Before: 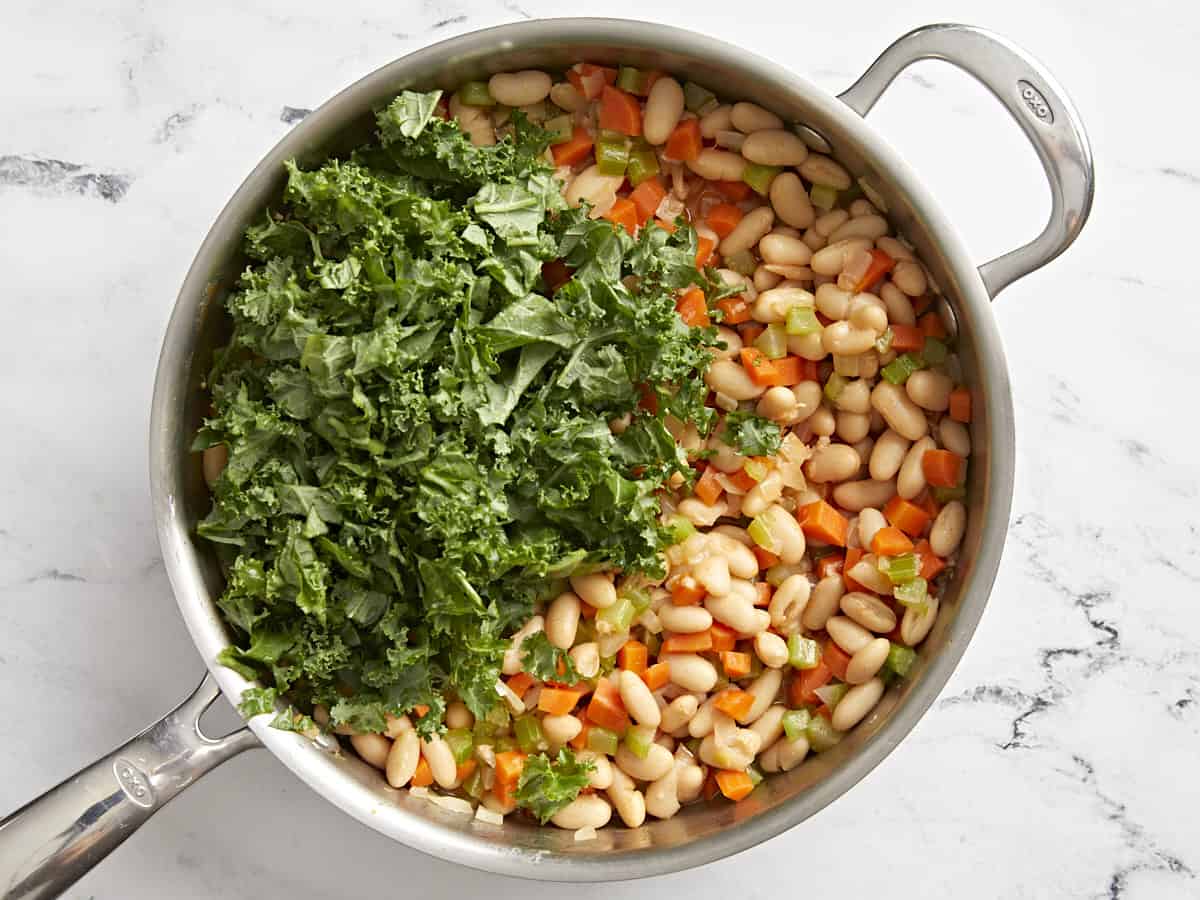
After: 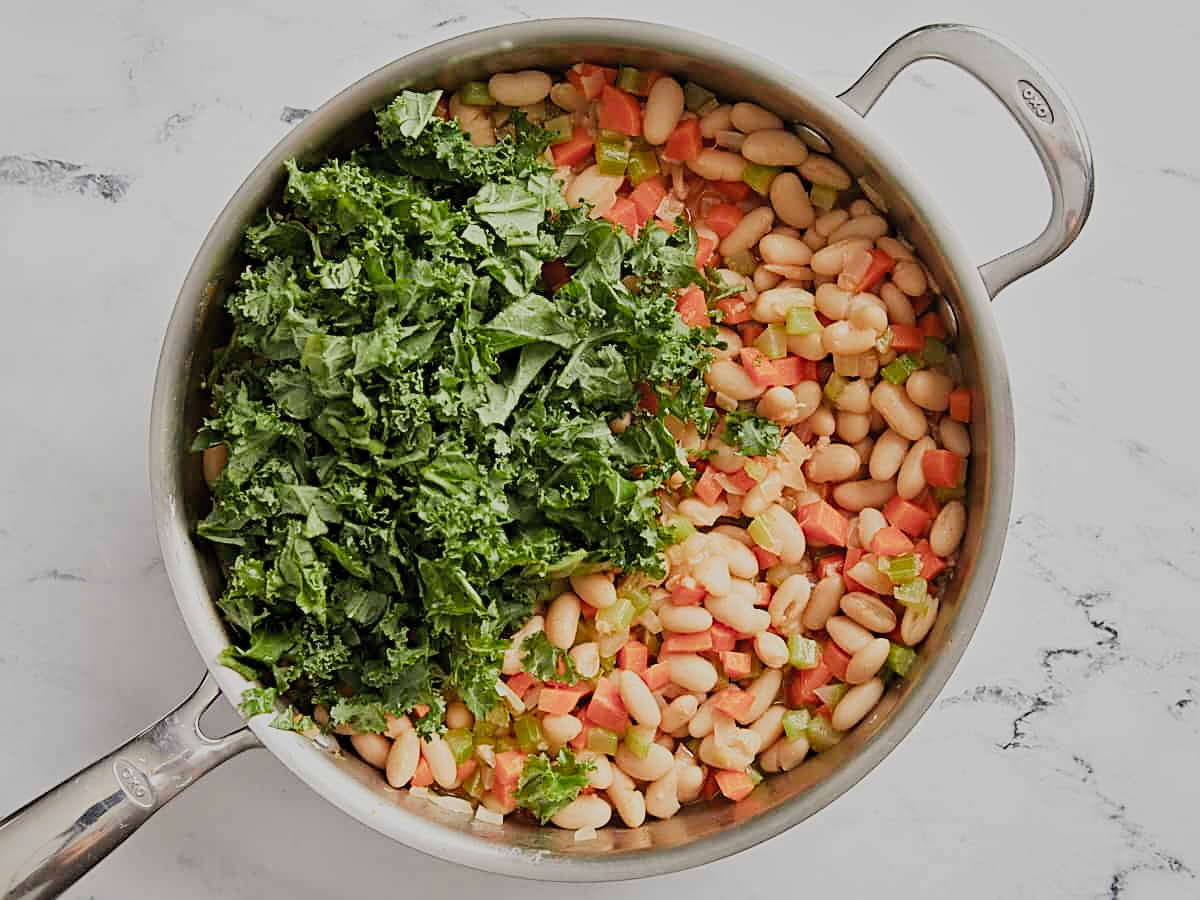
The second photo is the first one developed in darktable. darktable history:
filmic rgb: black relative exposure -7.65 EV, white relative exposure 4.56 EV, hardness 3.61, color science v5 (2021), contrast in shadows safe, contrast in highlights safe
sharpen: on, module defaults
shadows and highlights: shadows 36.83, highlights -27.01, soften with gaussian
